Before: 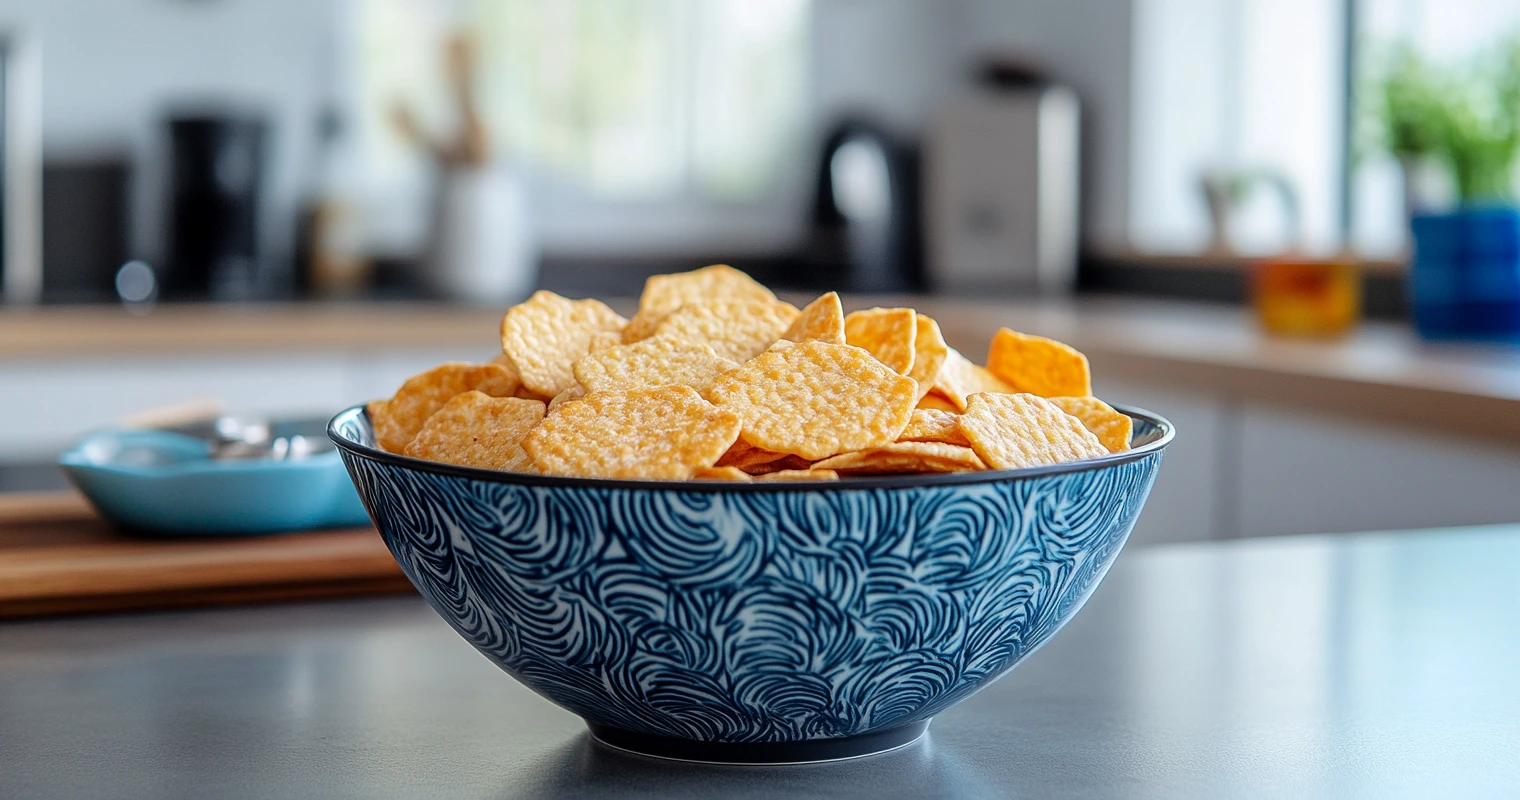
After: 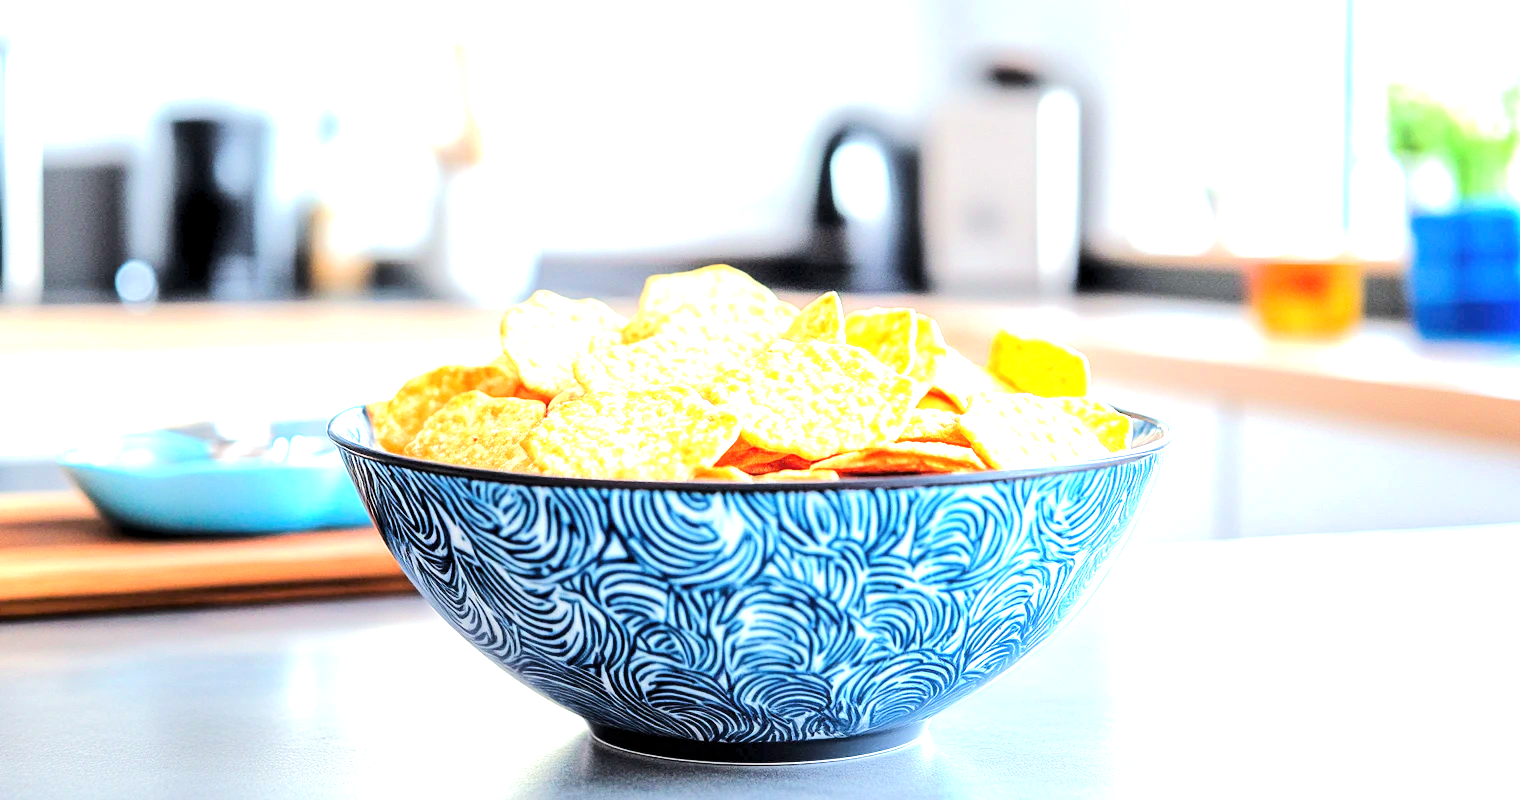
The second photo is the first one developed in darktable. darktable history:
tone equalizer: -7 EV 0.165 EV, -6 EV 0.613 EV, -5 EV 1.15 EV, -4 EV 1.3 EV, -3 EV 1.17 EV, -2 EV 0.6 EV, -1 EV 0.165 EV, edges refinement/feathering 500, mask exposure compensation -1.57 EV, preserve details no
levels: black 0.027%, levels [0.026, 0.507, 0.987]
exposure: black level correction 0, exposure 1.902 EV, compensate highlight preservation false
